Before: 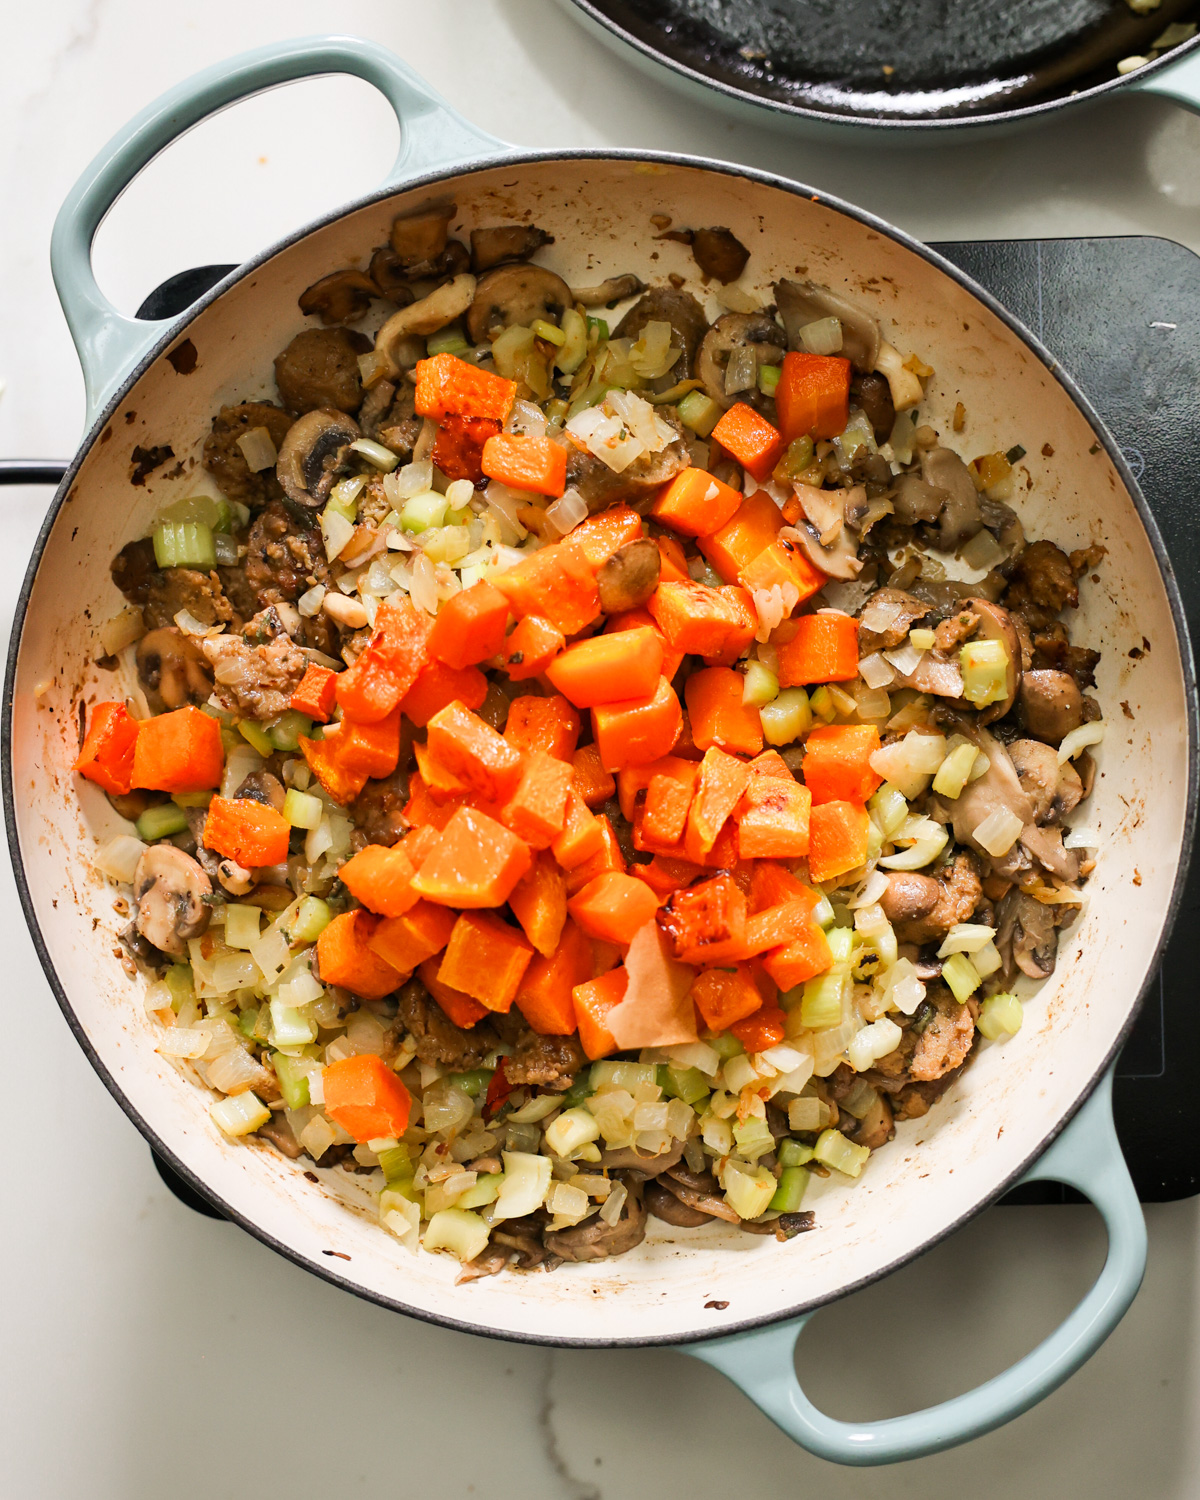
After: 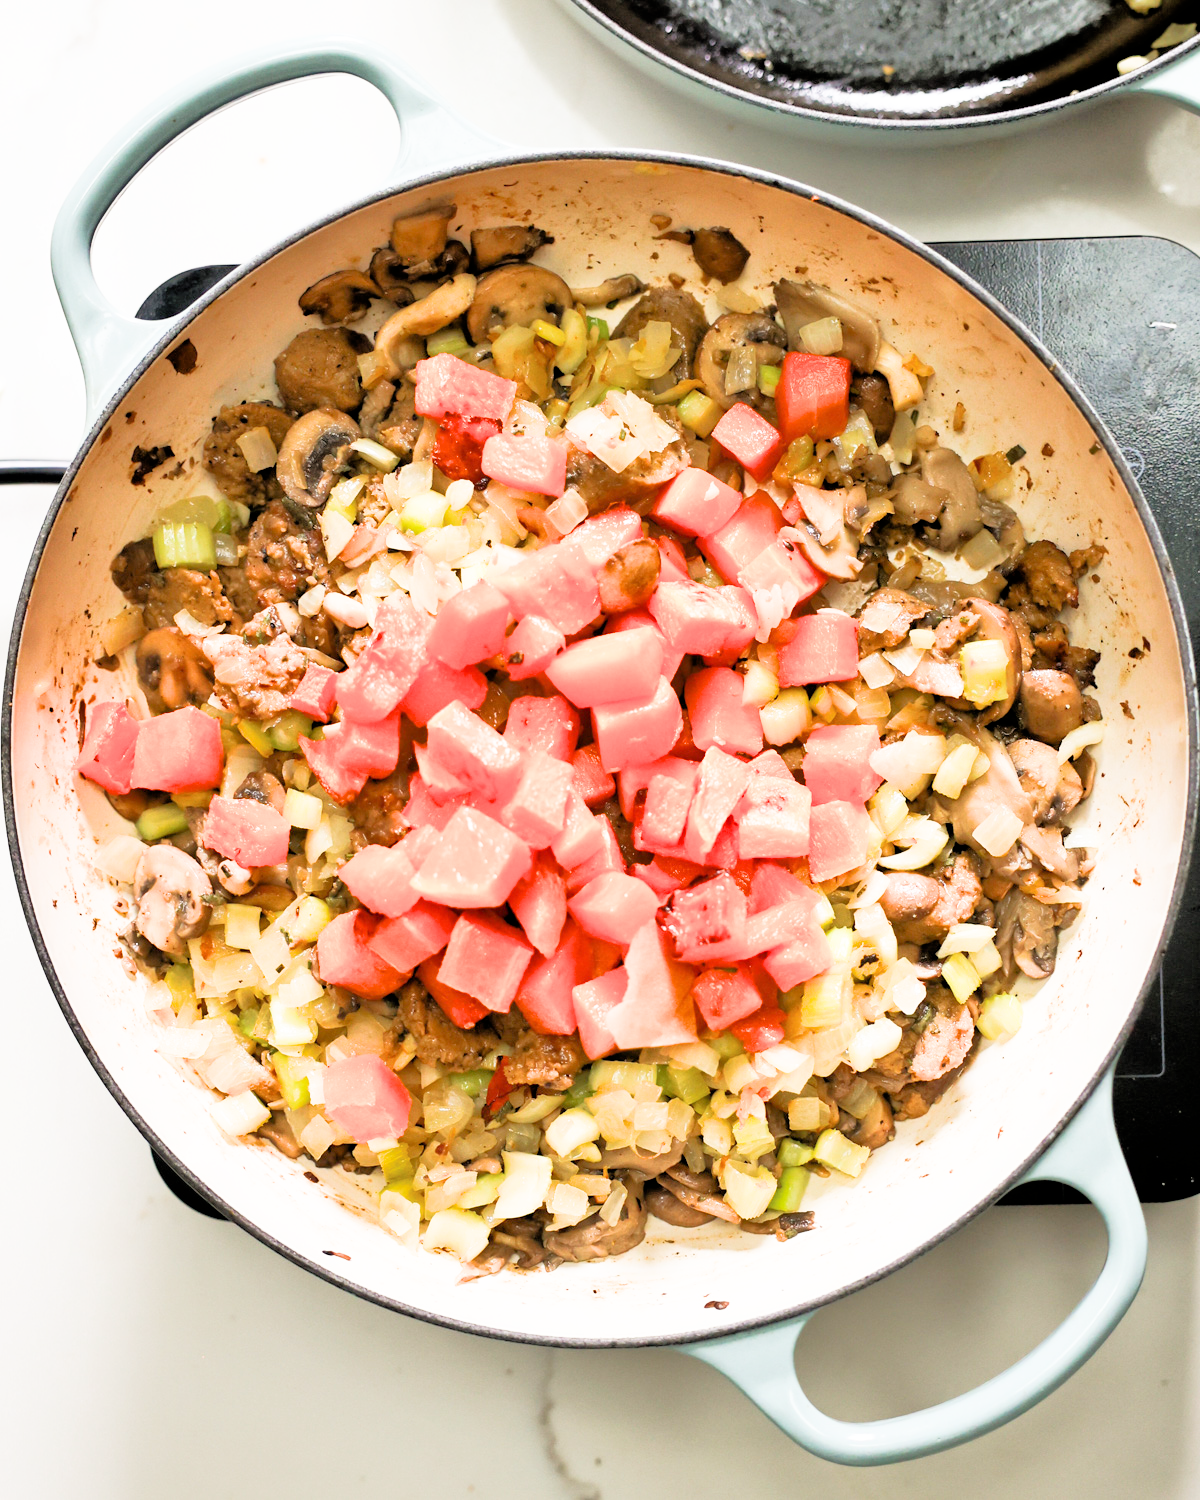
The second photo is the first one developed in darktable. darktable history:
exposure: exposure 1 EV, compensate highlight preservation false
tone equalizer: -7 EV 0.15 EV, -6 EV 0.6 EV, -5 EV 1.15 EV, -4 EV 1.33 EV, -3 EV 1.15 EV, -2 EV 0.6 EV, -1 EV 0.15 EV, mask exposure compensation -0.5 EV
filmic rgb: black relative exposure -5 EV, white relative exposure 3.5 EV, hardness 3.19, contrast 1.3, highlights saturation mix -50%
